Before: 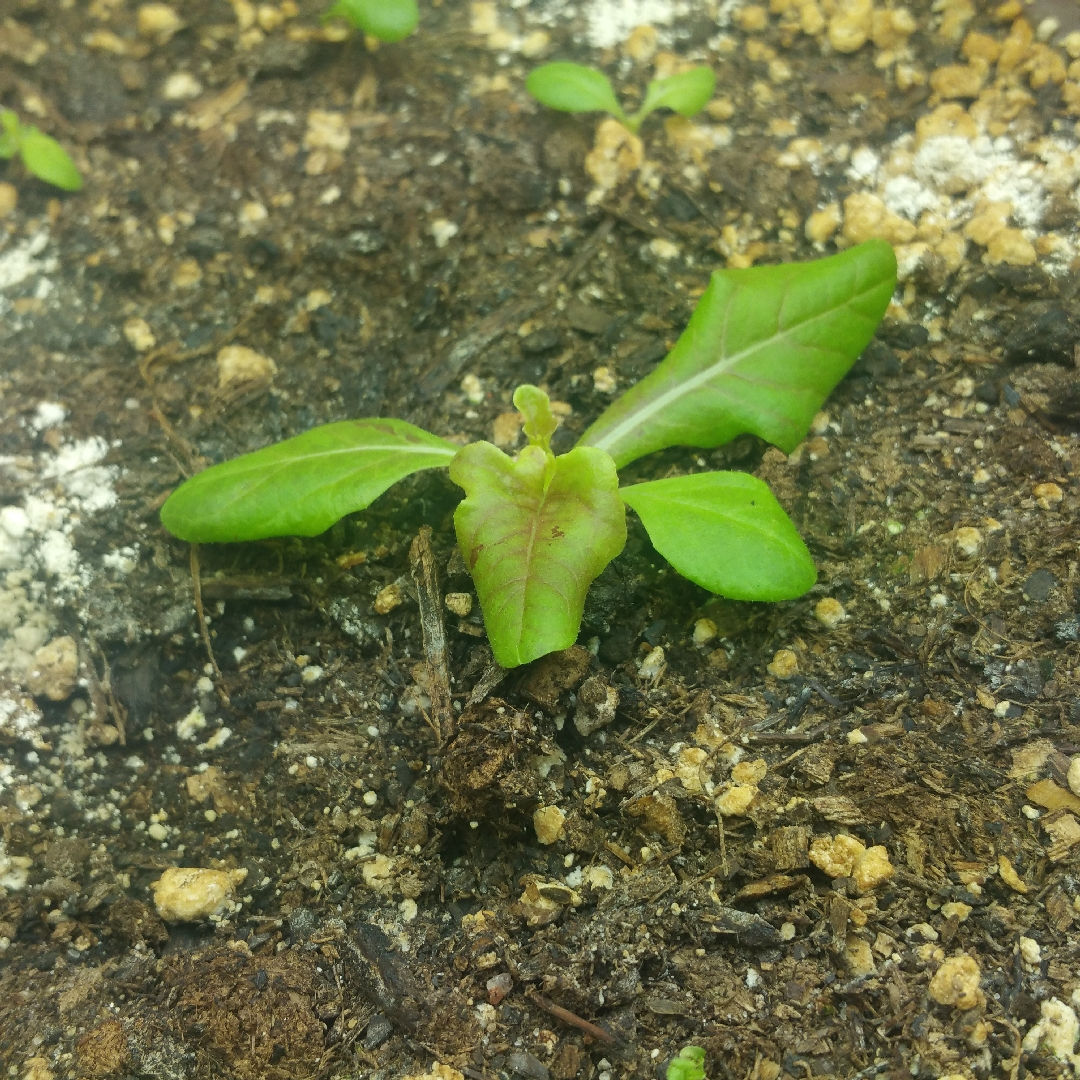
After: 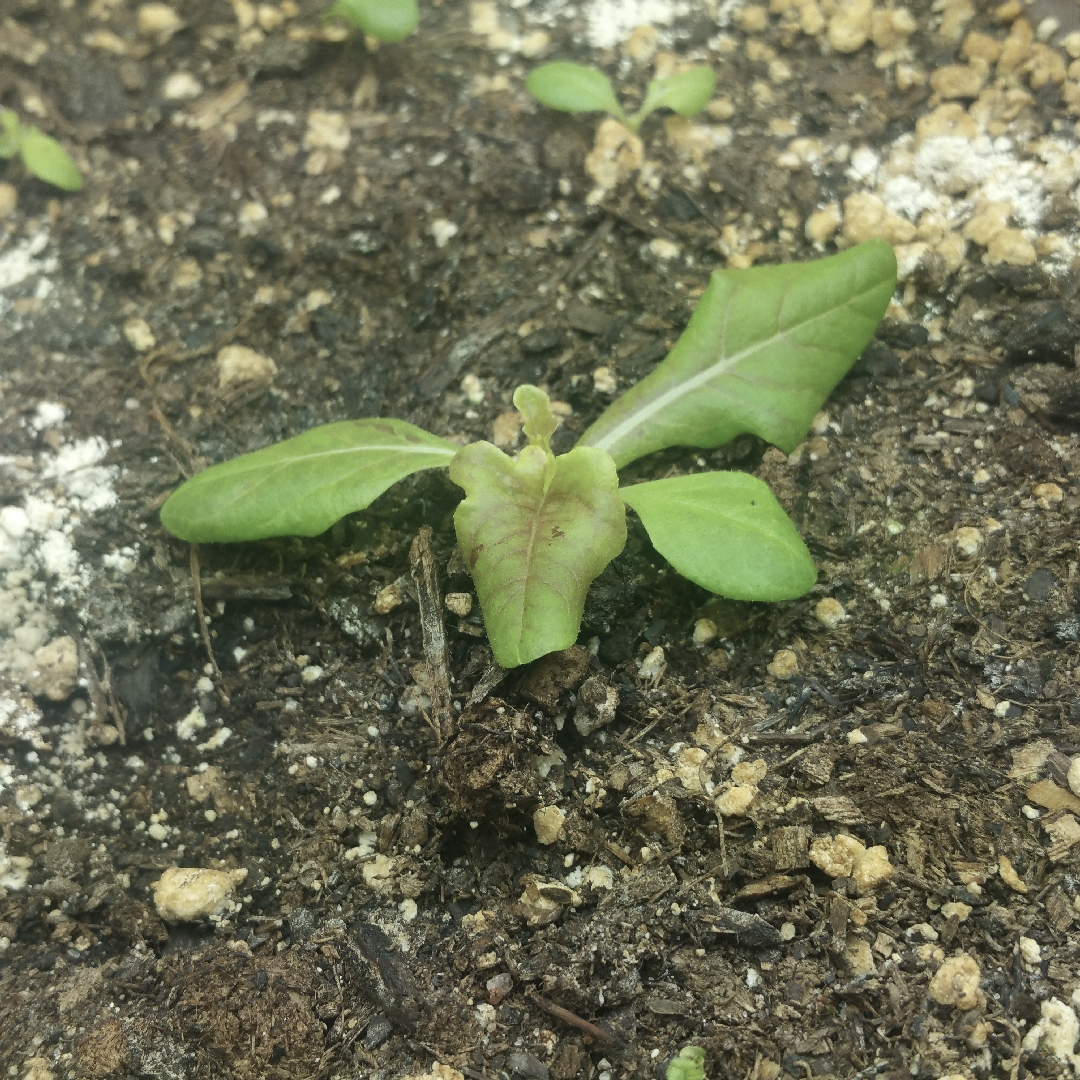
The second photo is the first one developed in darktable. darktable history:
contrast brightness saturation: contrast 0.099, saturation -0.363
